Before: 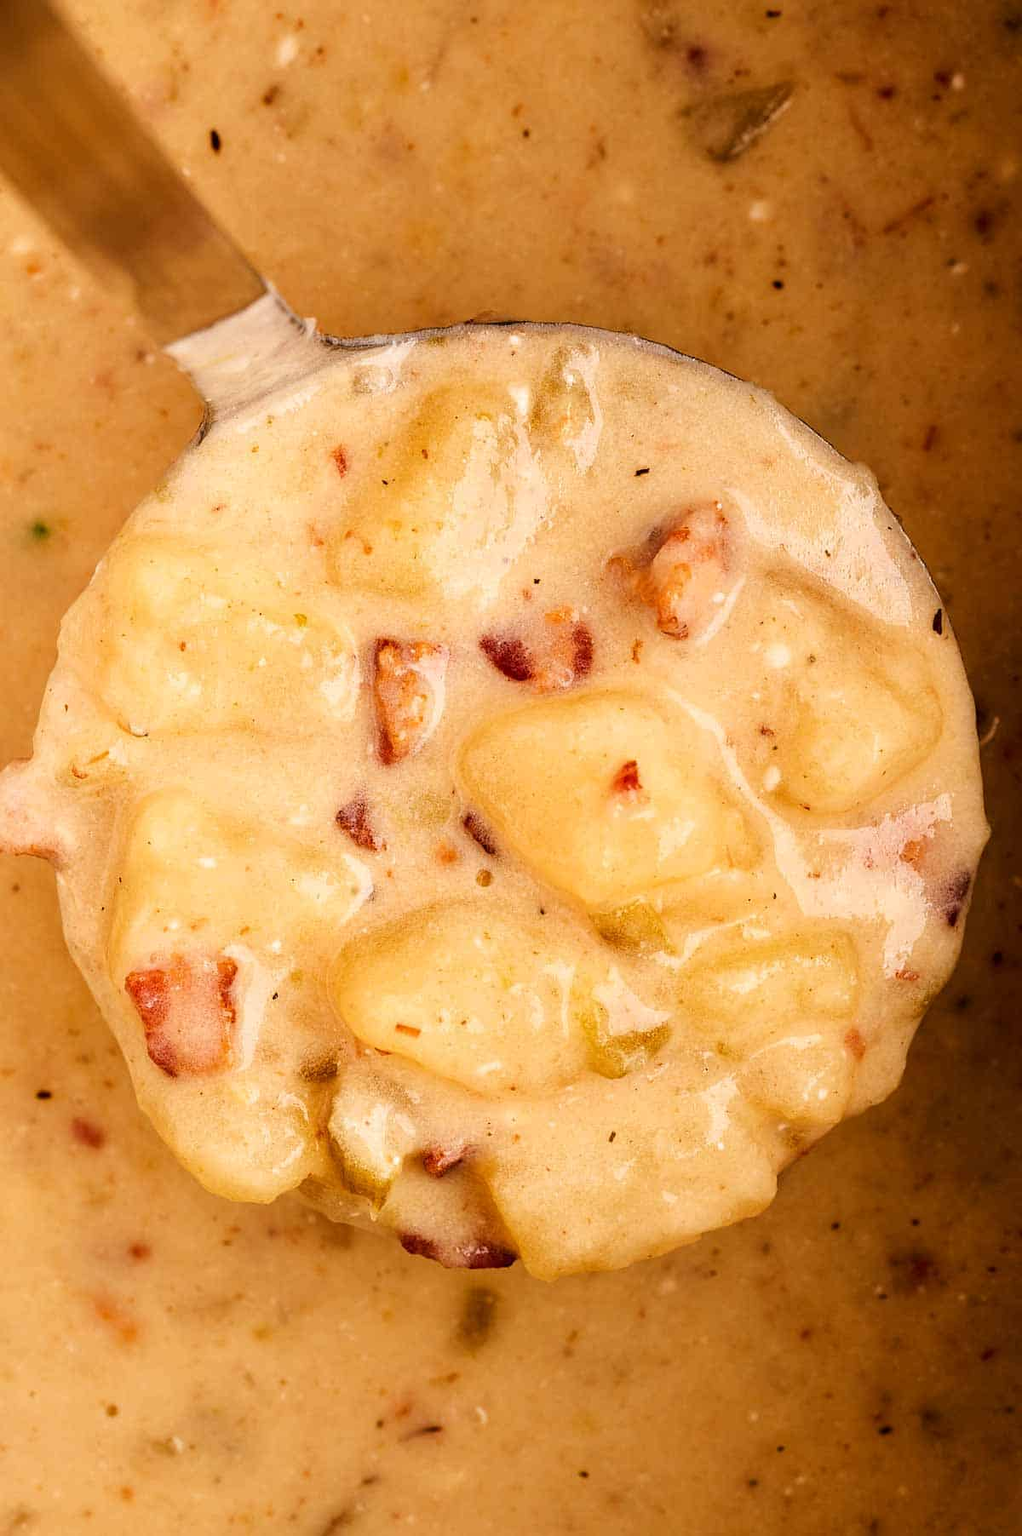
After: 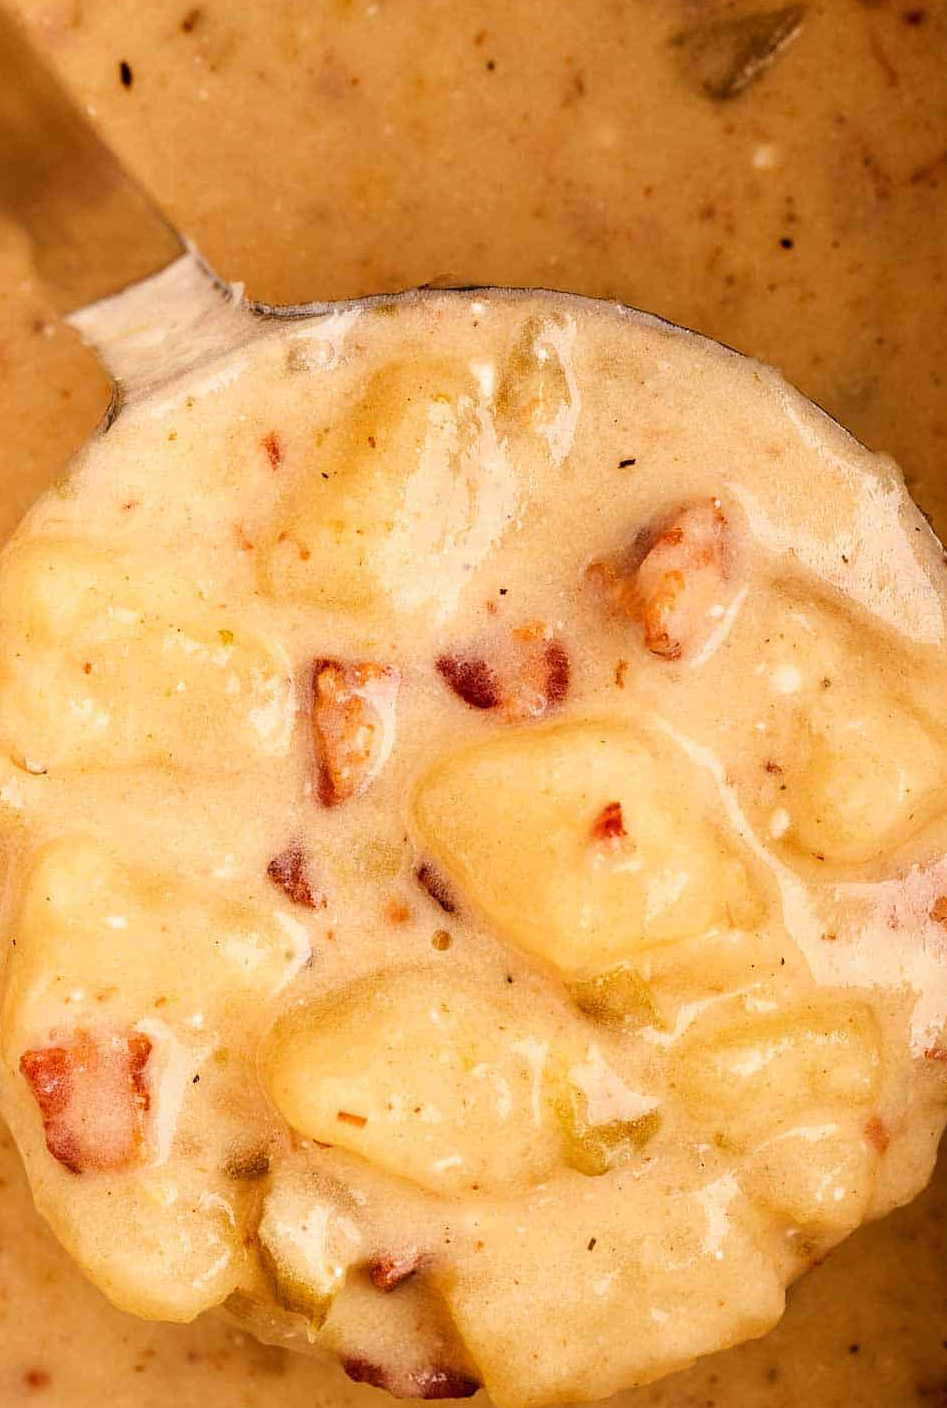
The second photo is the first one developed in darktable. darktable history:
crop and rotate: left 10.589%, top 5.053%, right 10.469%, bottom 16.885%
